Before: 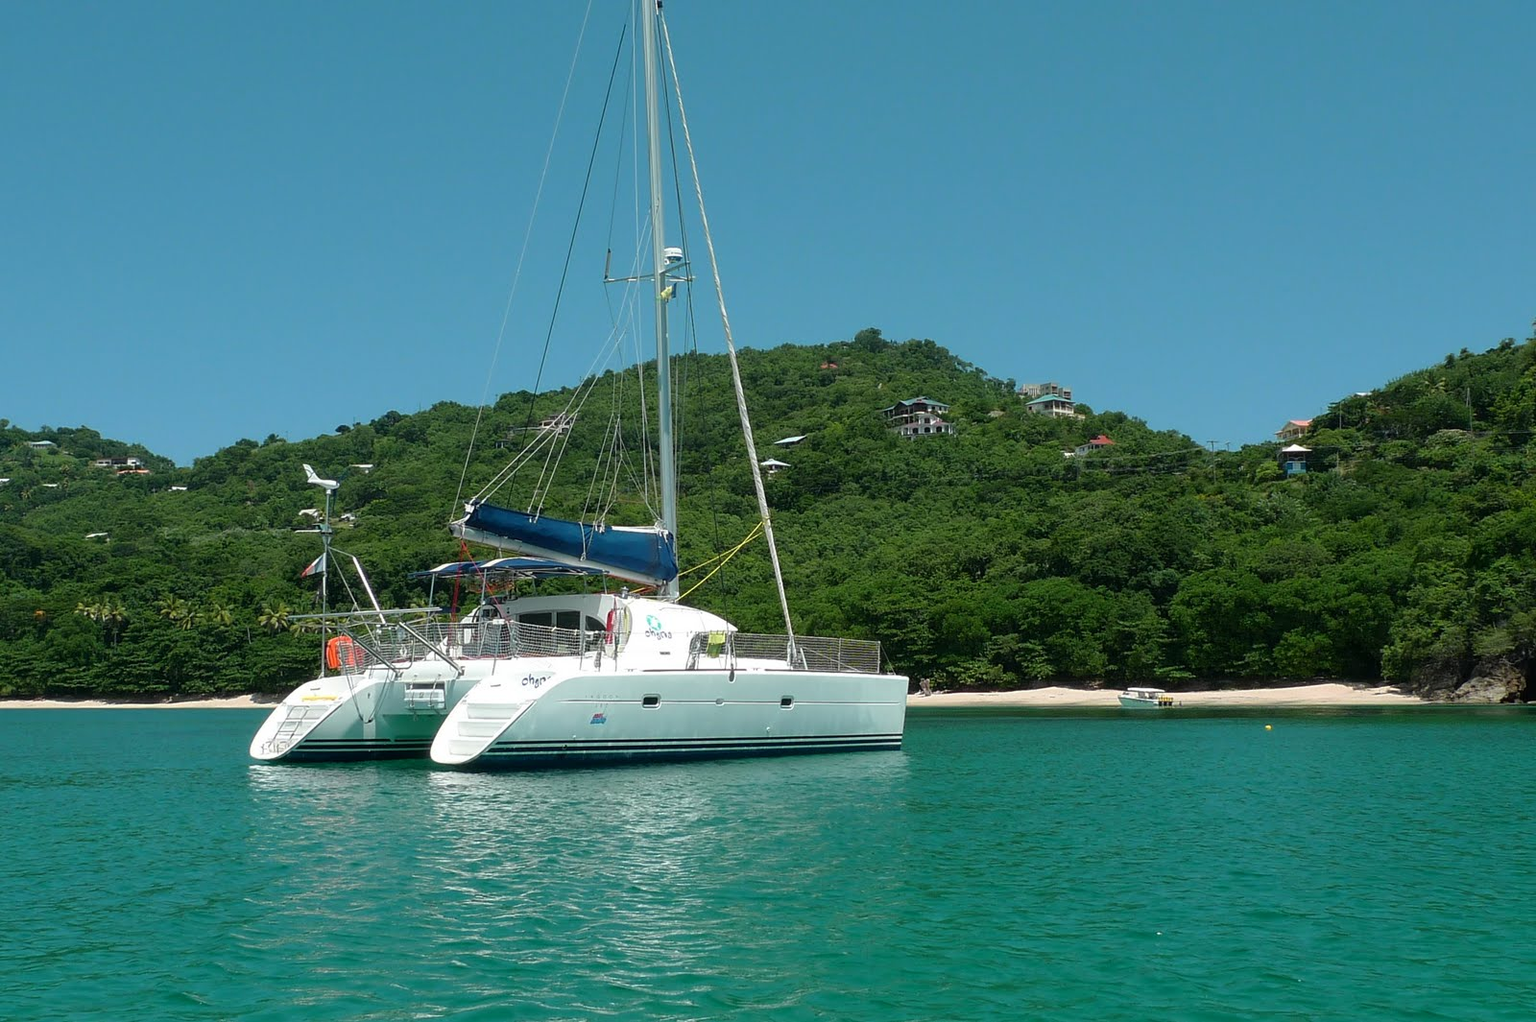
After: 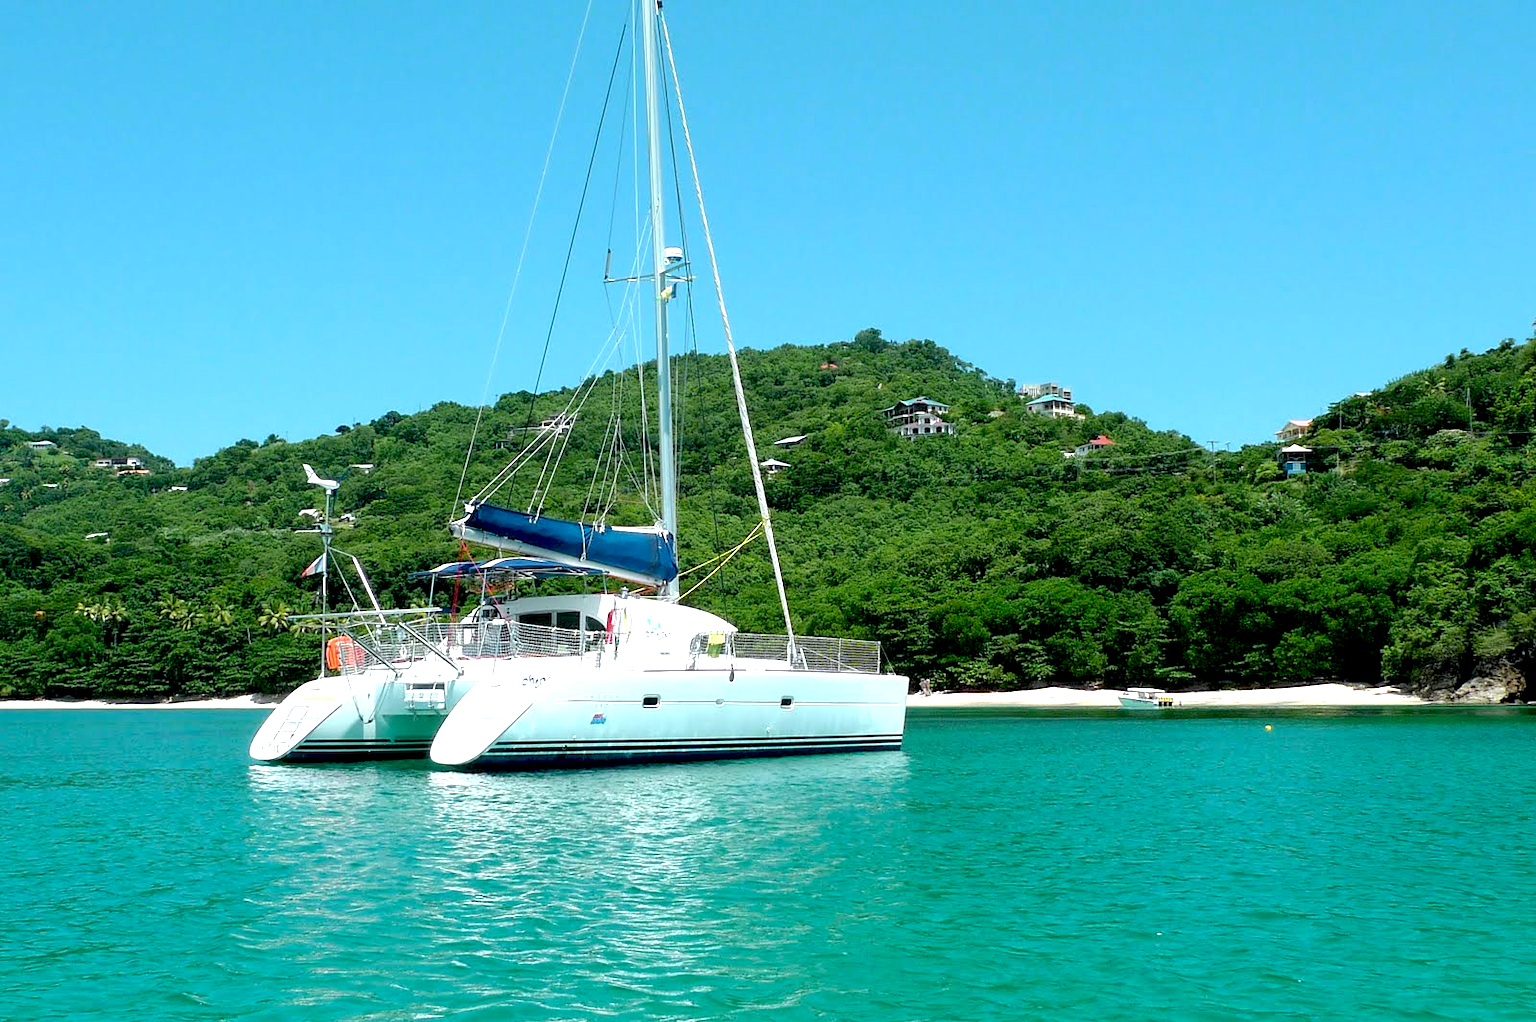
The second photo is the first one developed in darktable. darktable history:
exposure: black level correction 0.011, exposure 1.082 EV, compensate highlight preservation false
color calibration: x 0.354, y 0.367, temperature 4704.79 K
